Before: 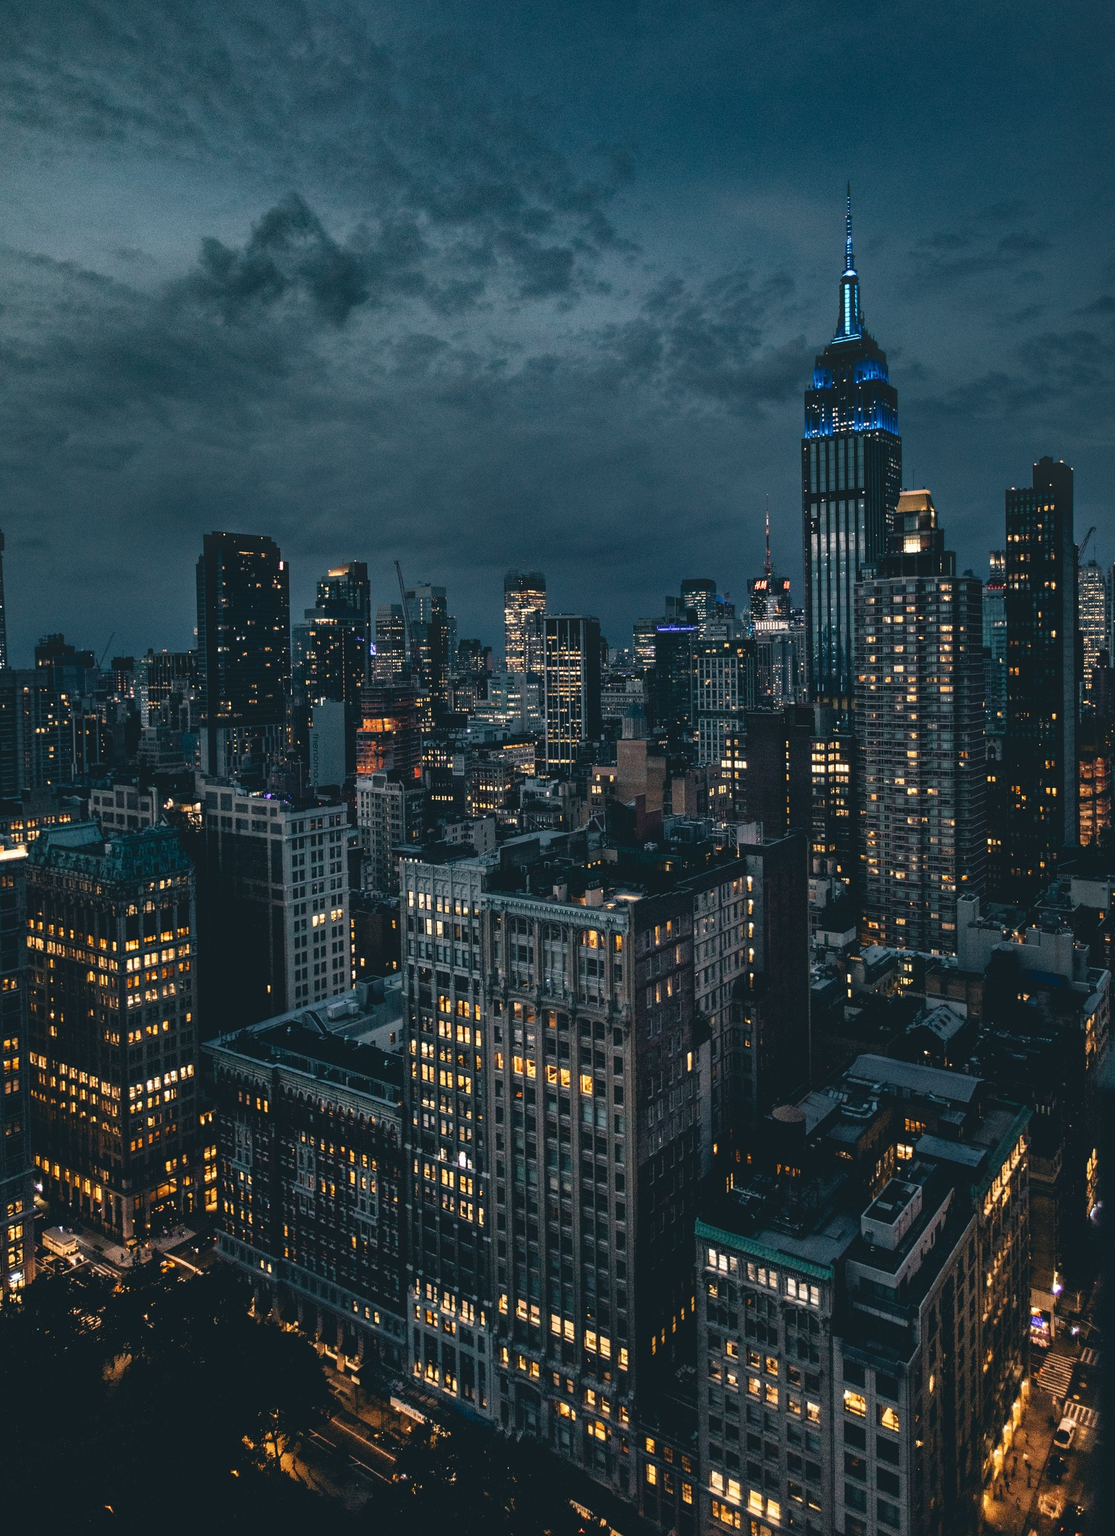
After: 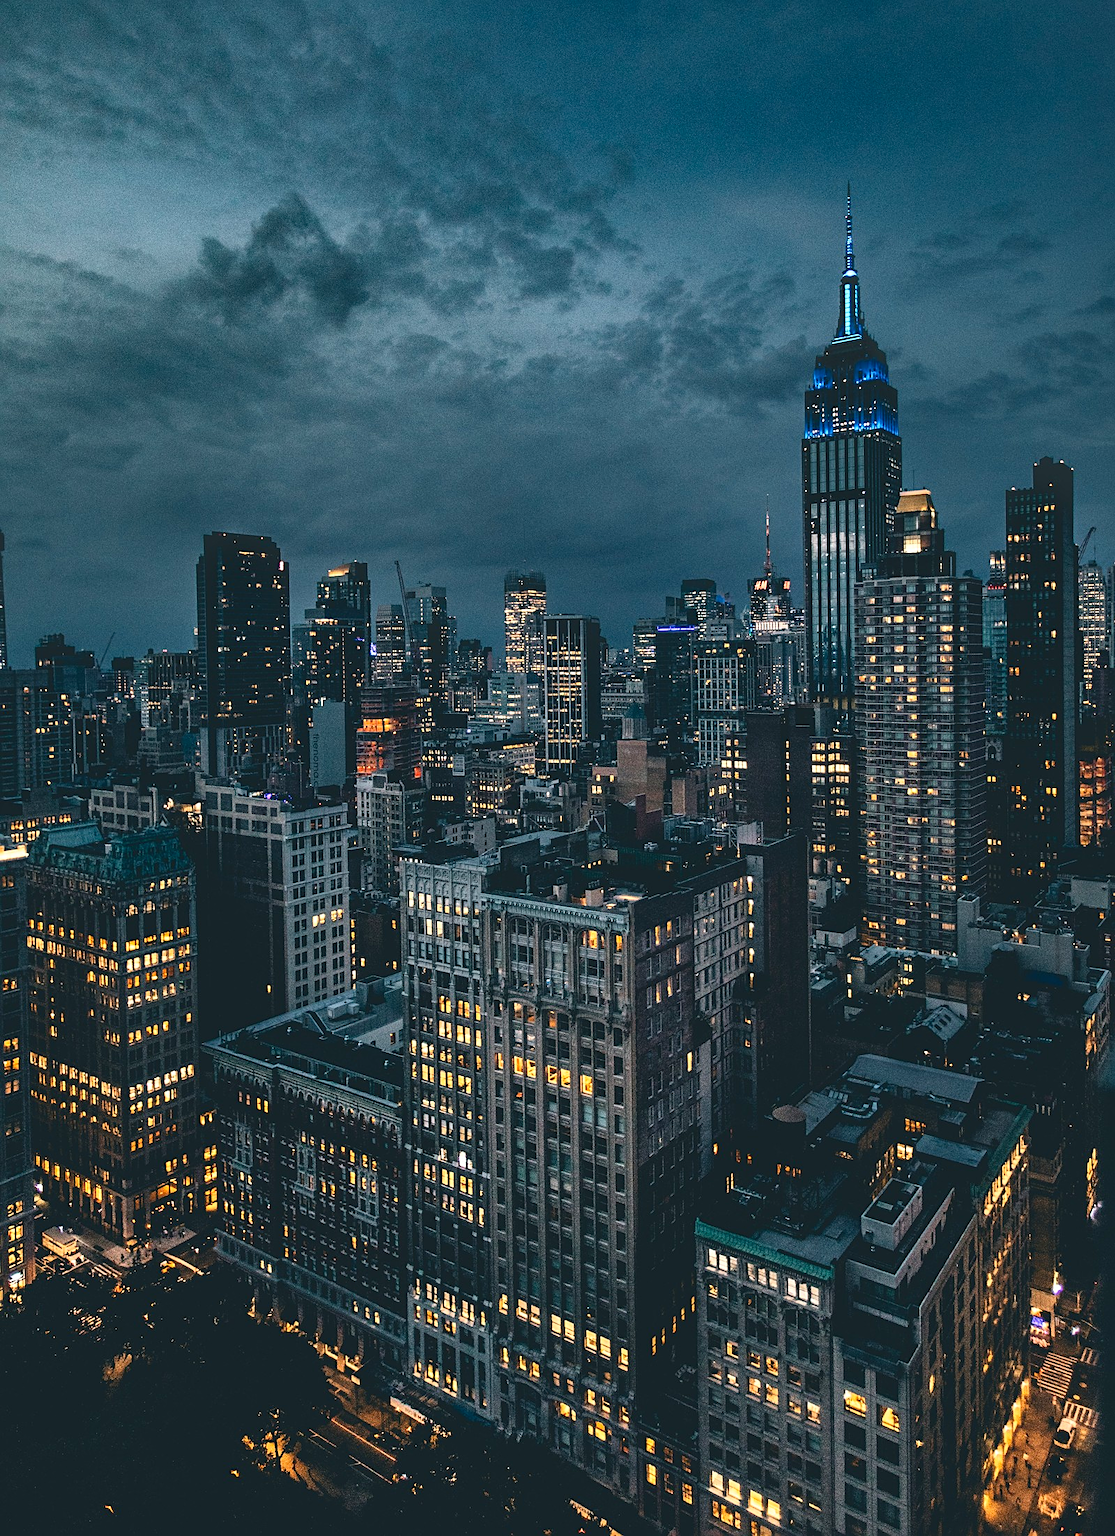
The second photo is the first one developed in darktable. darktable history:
contrast brightness saturation: contrast 0.204, brightness 0.17, saturation 0.215
sharpen: on, module defaults
